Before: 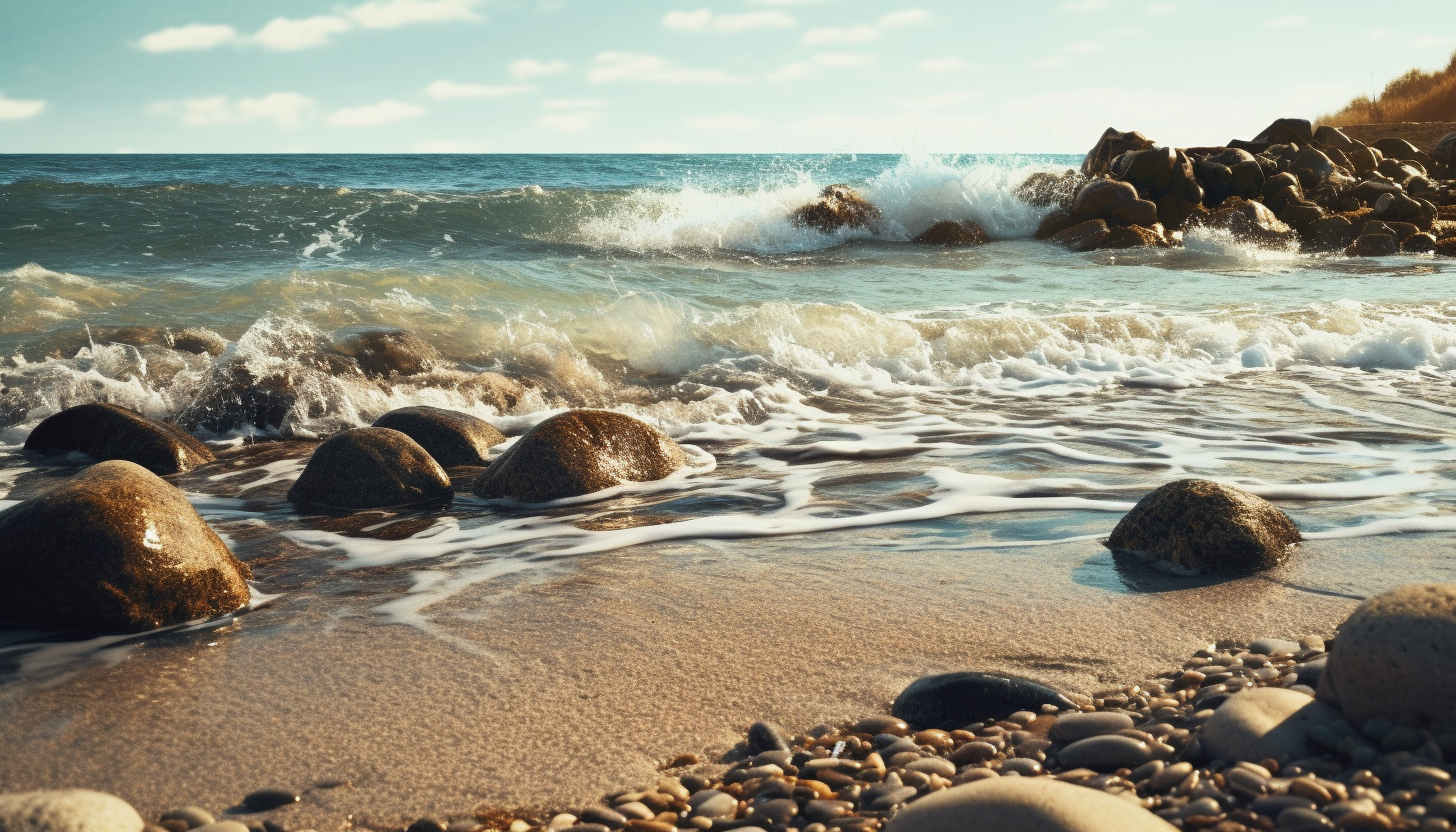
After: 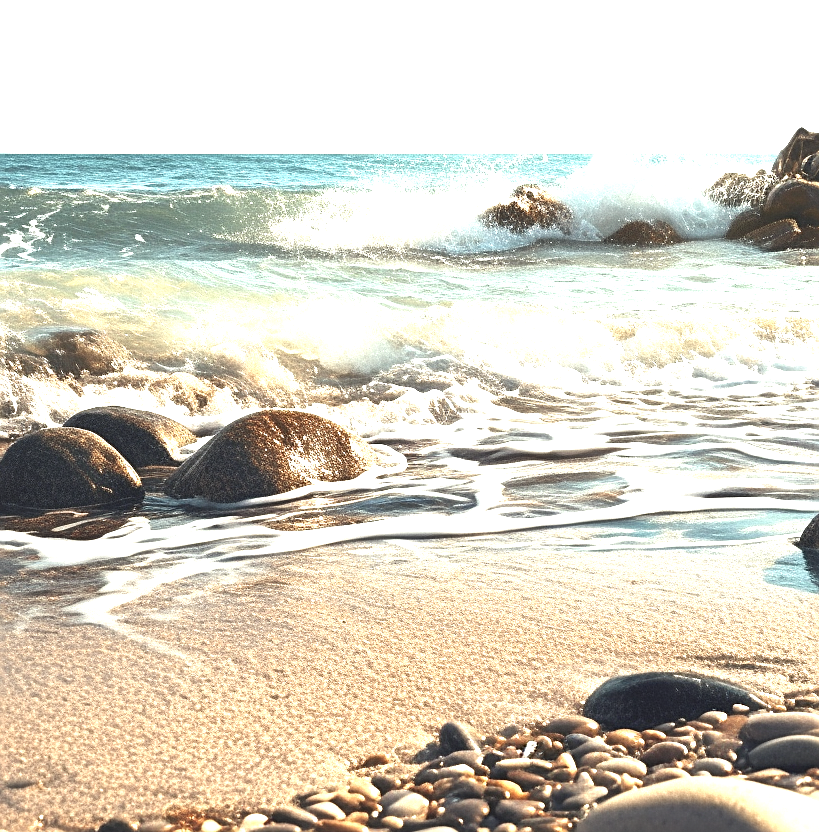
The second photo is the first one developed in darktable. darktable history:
exposure: black level correction -0.002, exposure 1.351 EV, compensate highlight preservation false
crop: left 21.246%, right 22.503%
sharpen: on, module defaults
color correction: highlights b* -0.043, saturation 0.829
